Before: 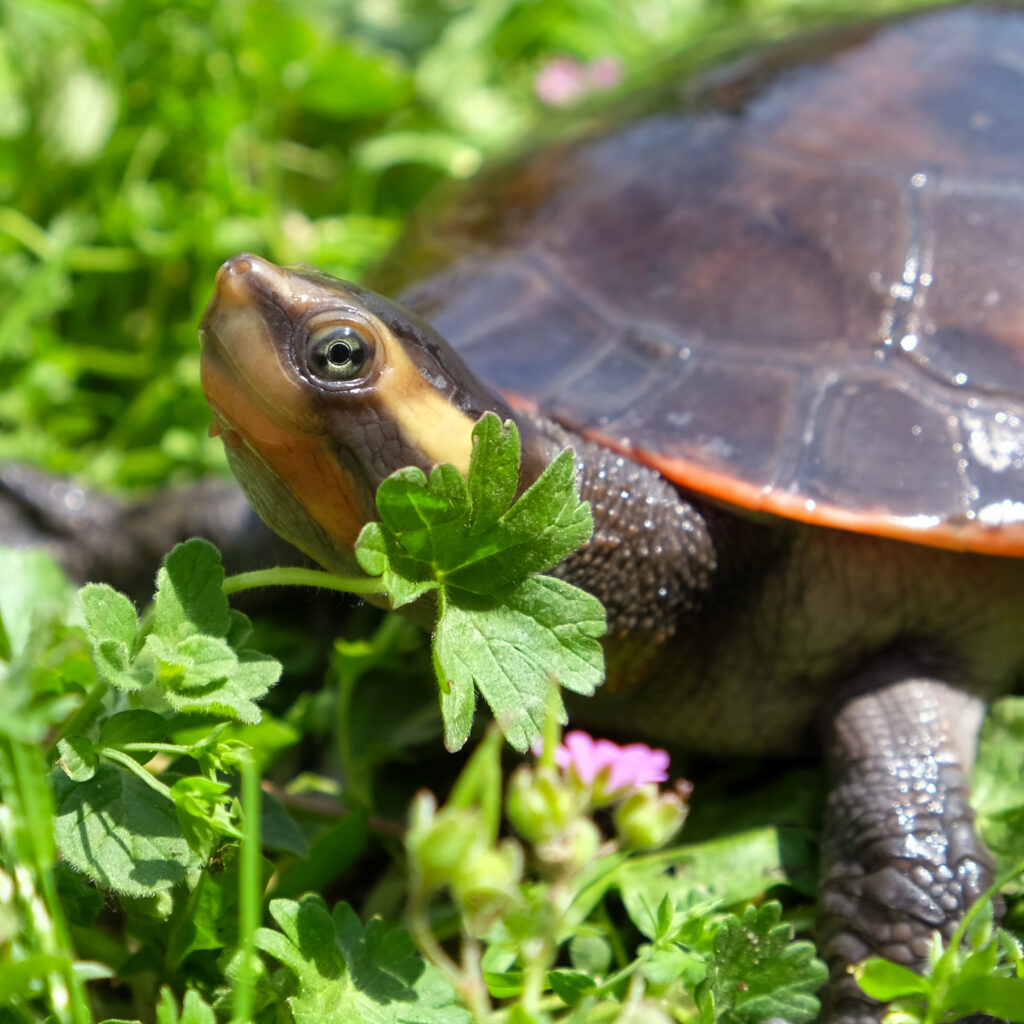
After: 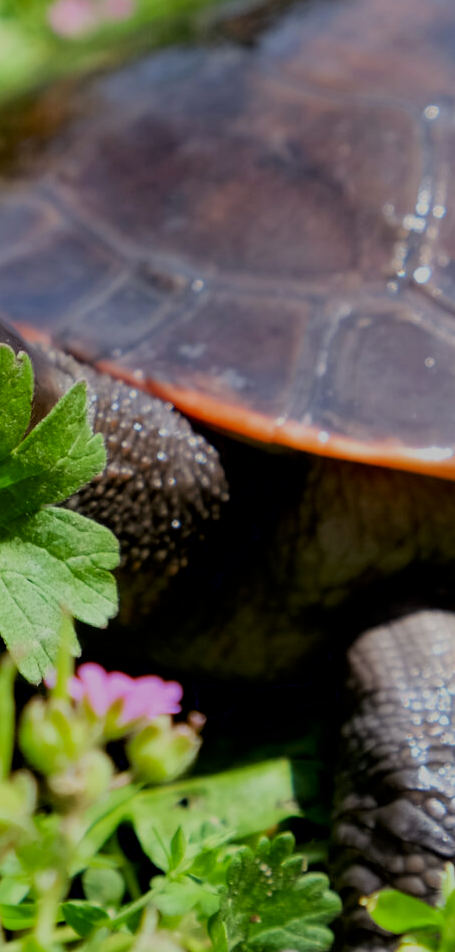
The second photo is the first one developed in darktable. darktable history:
contrast brightness saturation: brightness -0.09
exposure: black level correction 0.004, exposure 0.014 EV, compensate highlight preservation false
filmic rgb: black relative exposure -6.15 EV, white relative exposure 6.96 EV, hardness 2.23, color science v6 (2022)
crop: left 47.628%, top 6.643%, right 7.874%
